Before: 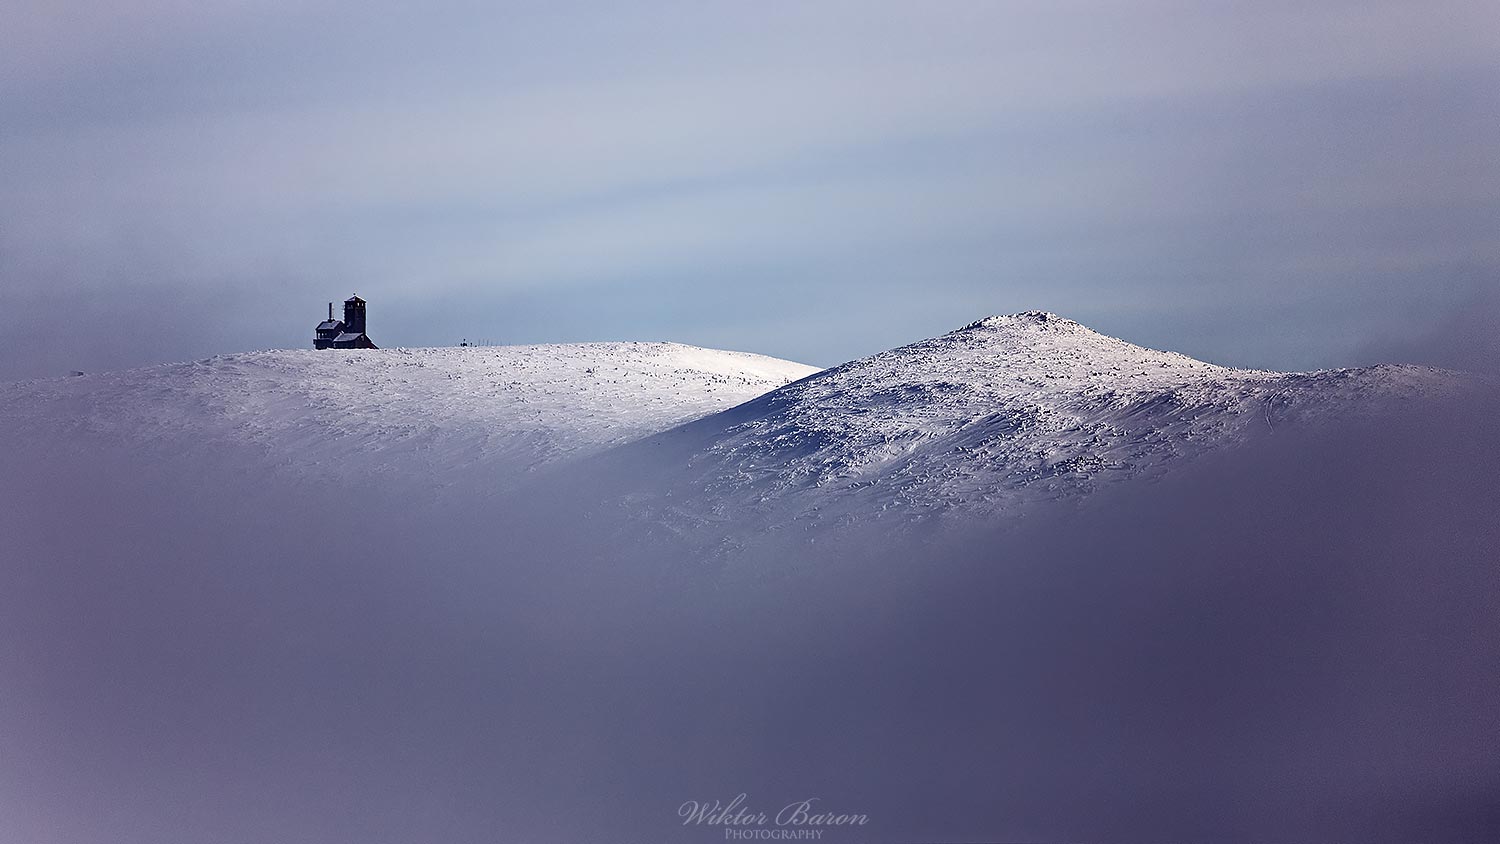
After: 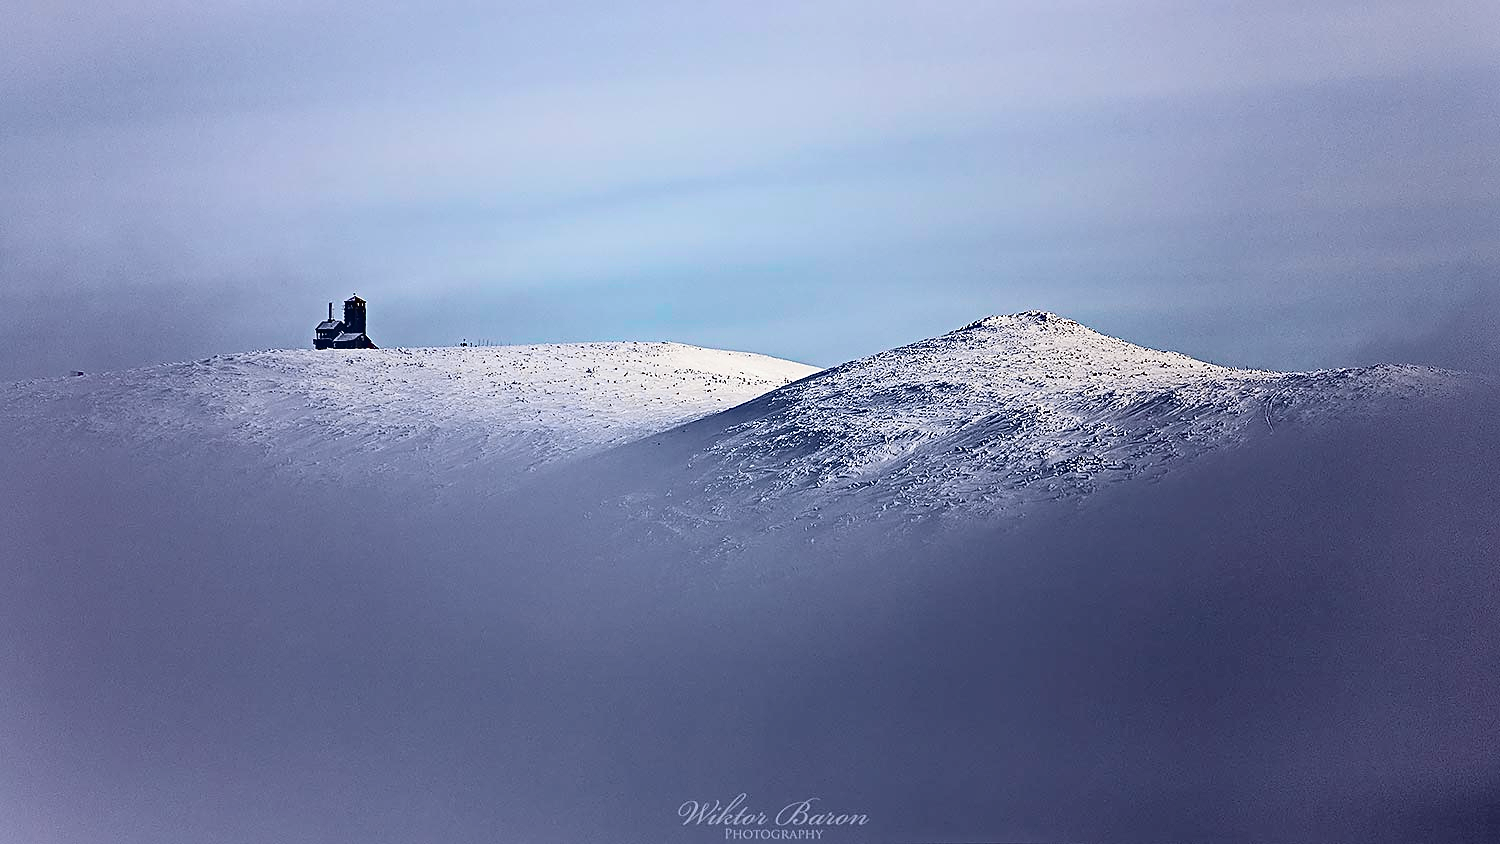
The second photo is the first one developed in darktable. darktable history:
haze removal: strength 0.278, distance 0.247, compatibility mode true, adaptive false
tone curve: curves: ch0 [(0, 0.022) (0.114, 0.088) (0.282, 0.316) (0.446, 0.511) (0.613, 0.693) (0.786, 0.843) (0.999, 0.949)]; ch1 [(0, 0) (0.395, 0.343) (0.463, 0.427) (0.486, 0.474) (0.503, 0.5) (0.535, 0.522) (0.555, 0.546) (0.594, 0.614) (0.755, 0.793) (1, 1)]; ch2 [(0, 0) (0.369, 0.388) (0.449, 0.431) (0.501, 0.5) (0.528, 0.517) (0.561, 0.59) (0.612, 0.646) (0.697, 0.721) (1, 1)], color space Lab, independent channels, preserve colors none
sharpen: on, module defaults
